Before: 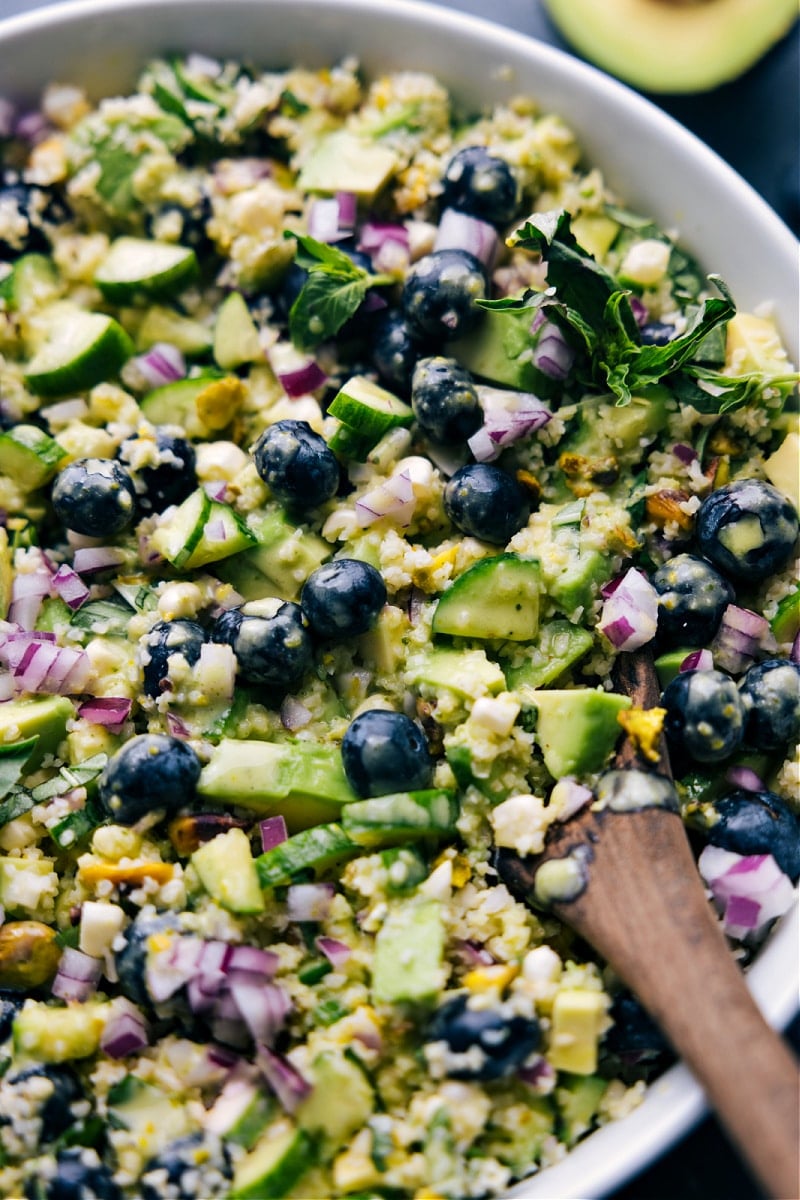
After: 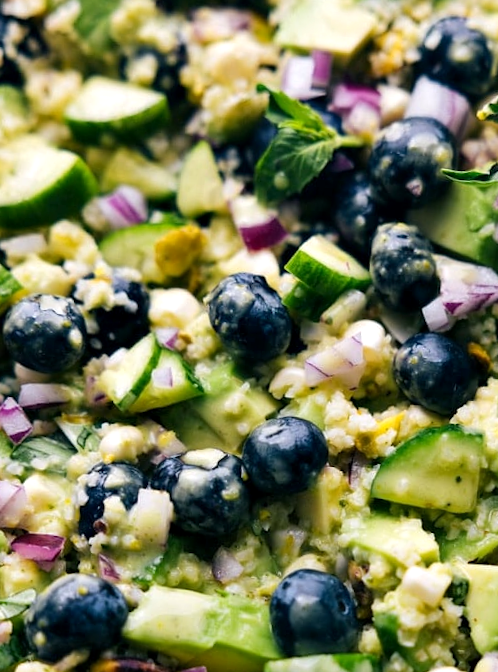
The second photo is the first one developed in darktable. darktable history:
crop and rotate: angle -4.95°, left 2.143%, top 6.724%, right 27.764%, bottom 30.149%
exposure: black level correction 0.001, exposure 0.192 EV, compensate exposure bias true, compensate highlight preservation false
